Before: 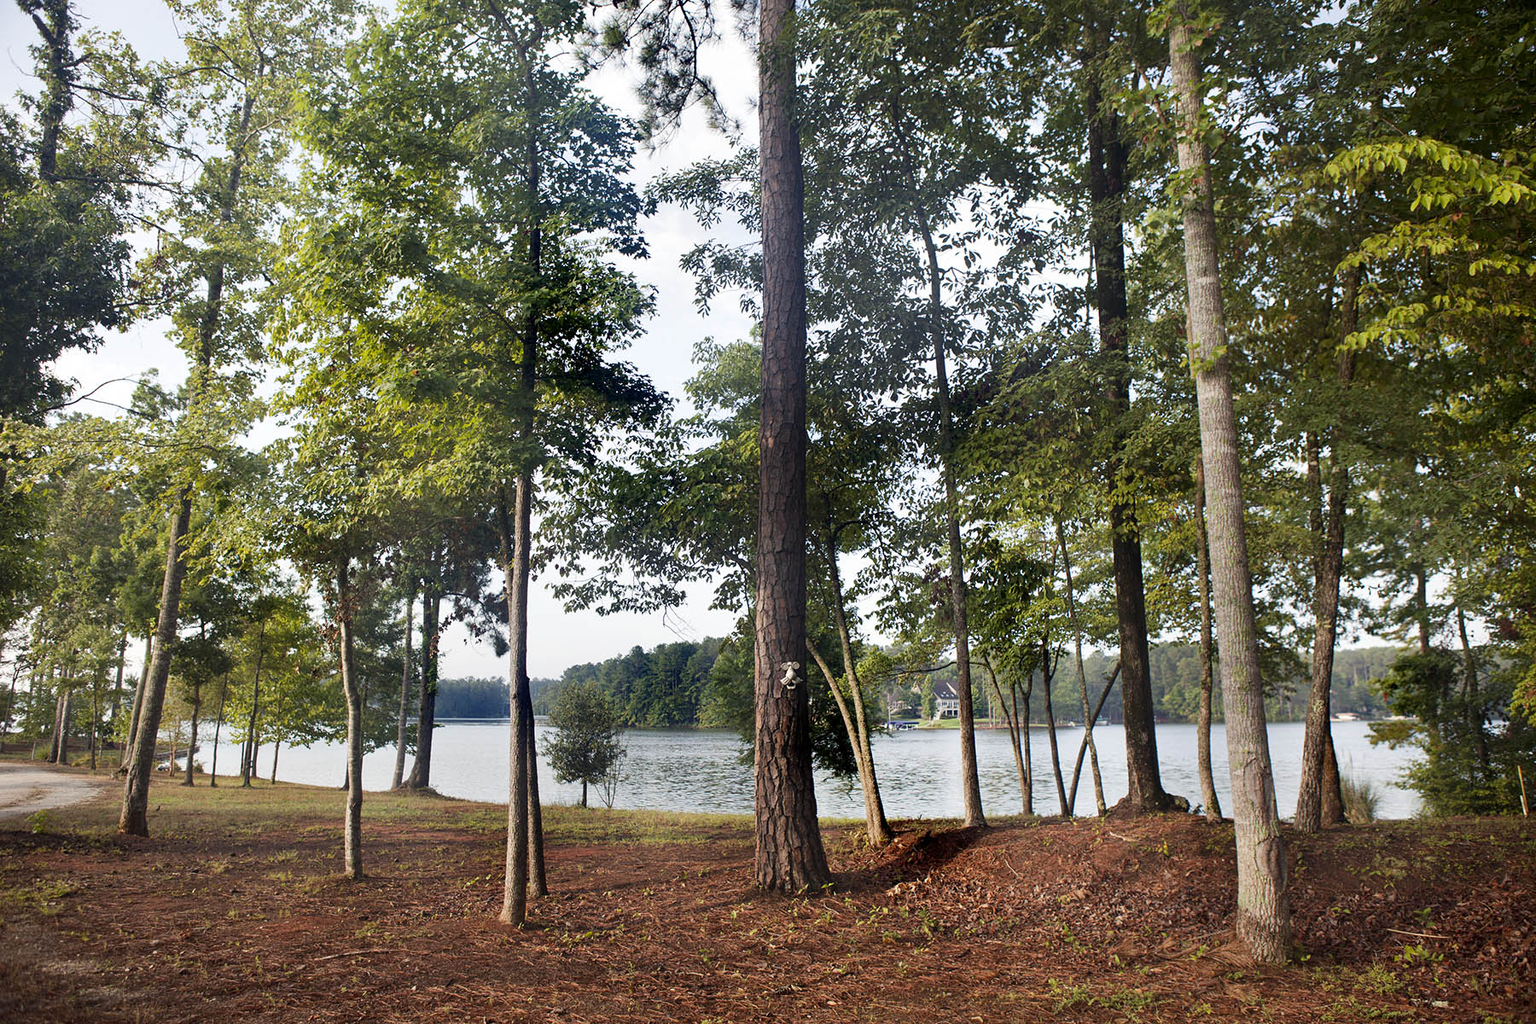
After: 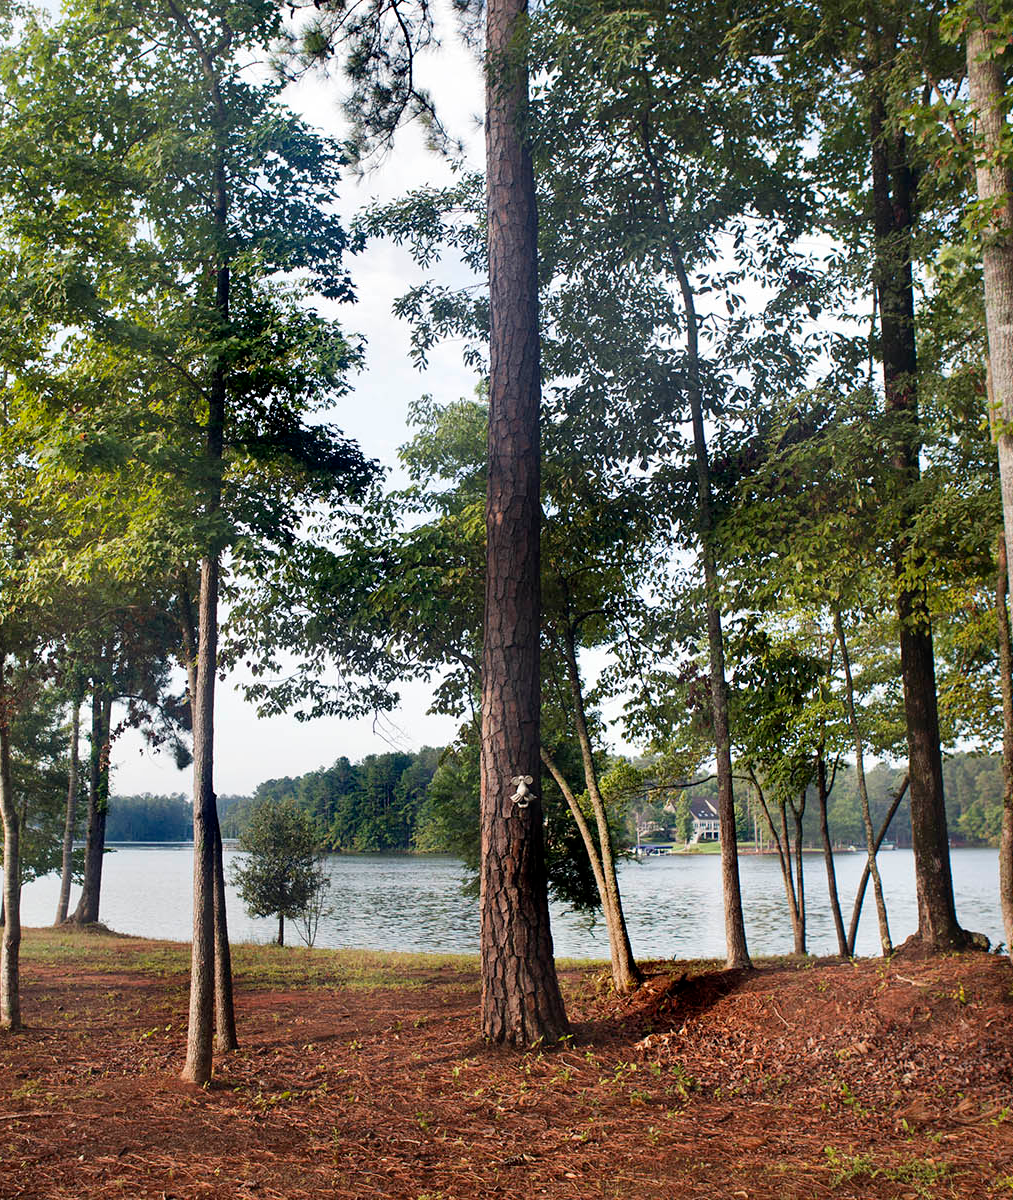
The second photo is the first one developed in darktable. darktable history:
crop and rotate: left 22.46%, right 21.208%
